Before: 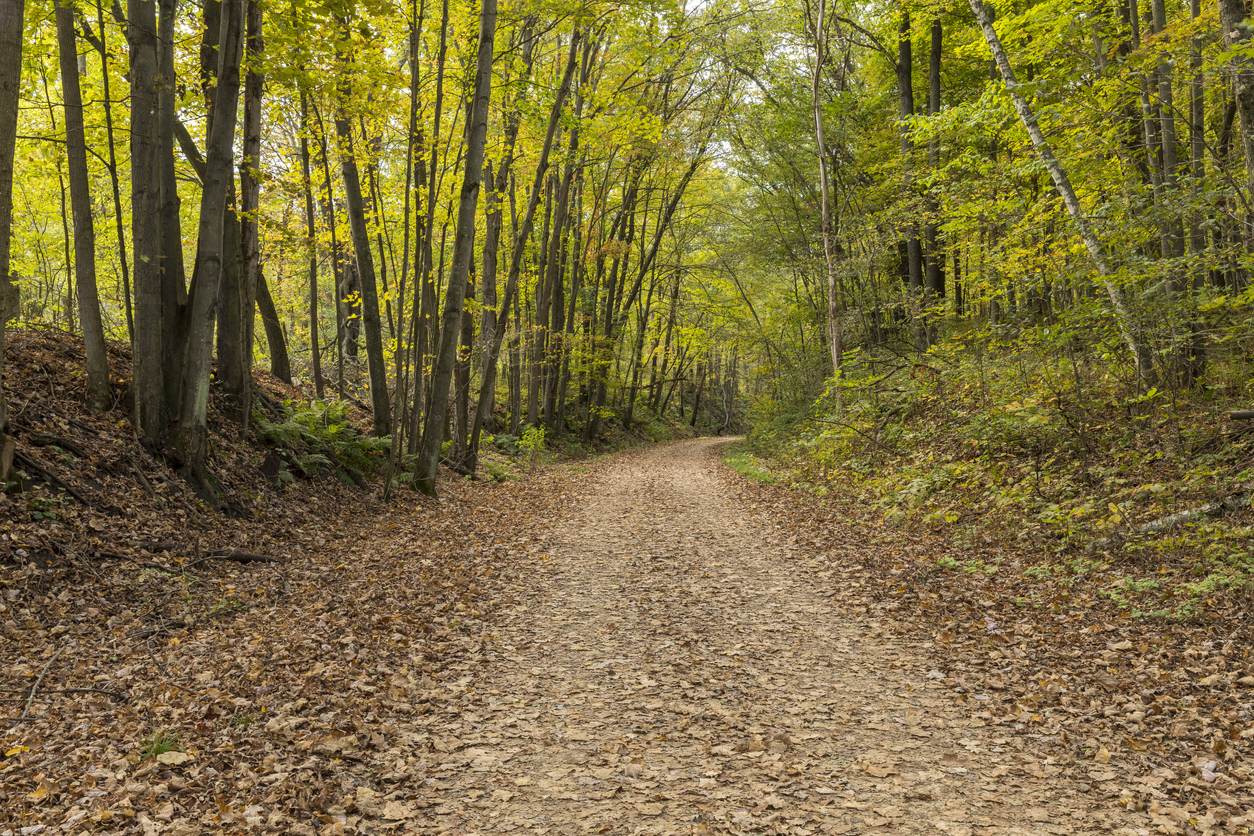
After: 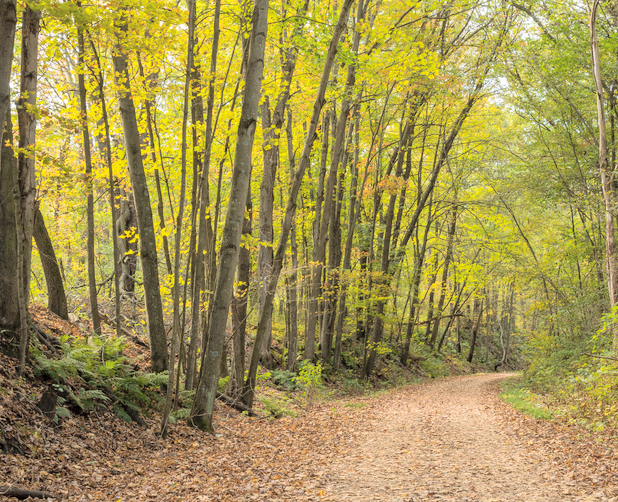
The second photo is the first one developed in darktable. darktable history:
global tonemap: drago (0.7, 100)
crop: left 17.835%, top 7.675%, right 32.881%, bottom 32.213%
